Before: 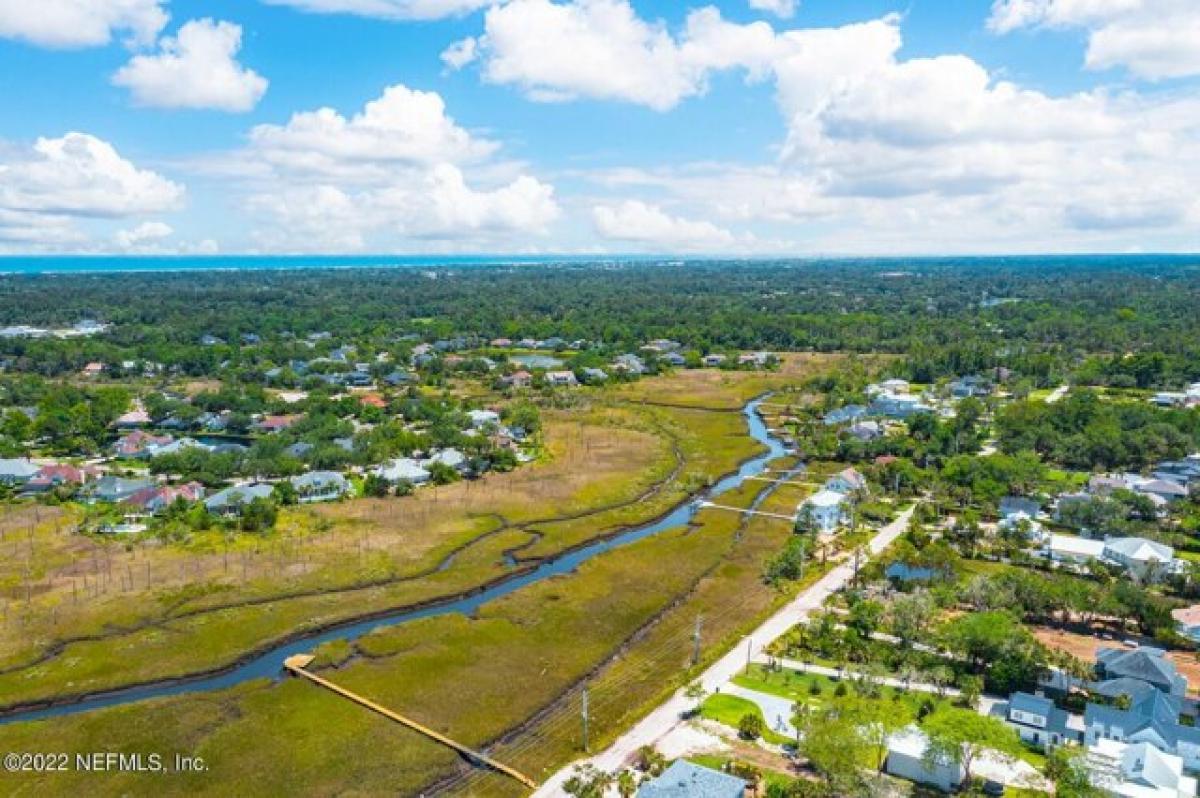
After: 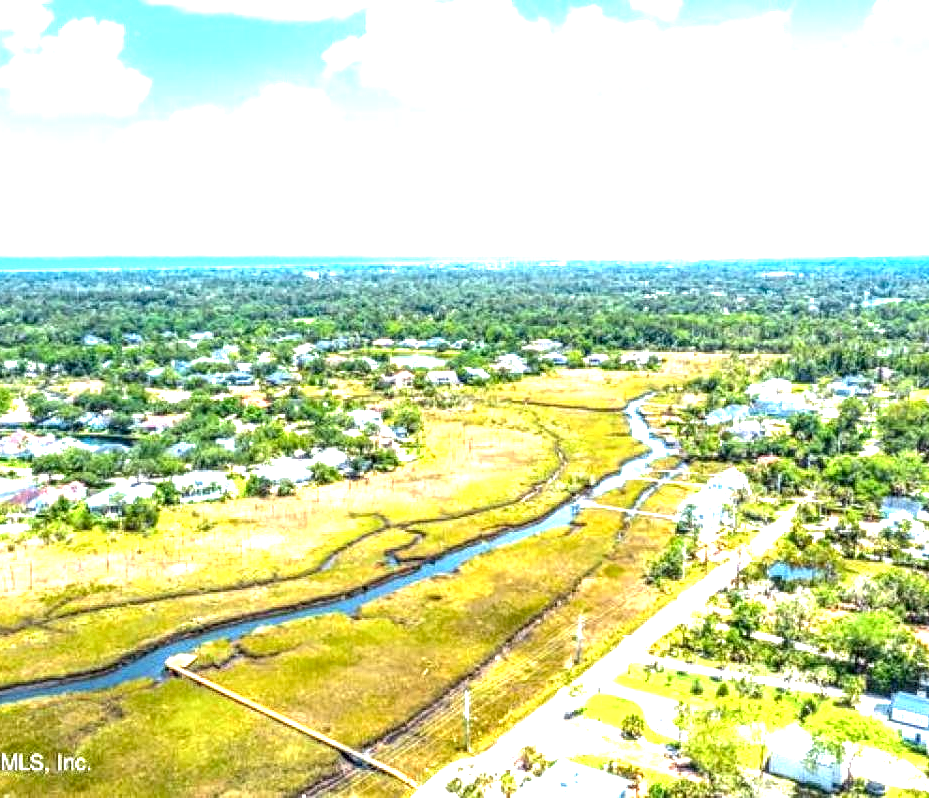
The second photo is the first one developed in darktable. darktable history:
crop: left 9.88%, right 12.664%
local contrast: highlights 0%, shadows 0%, detail 182%
exposure: black level correction 0.001, exposure 1.735 EV, compensate highlight preservation false
